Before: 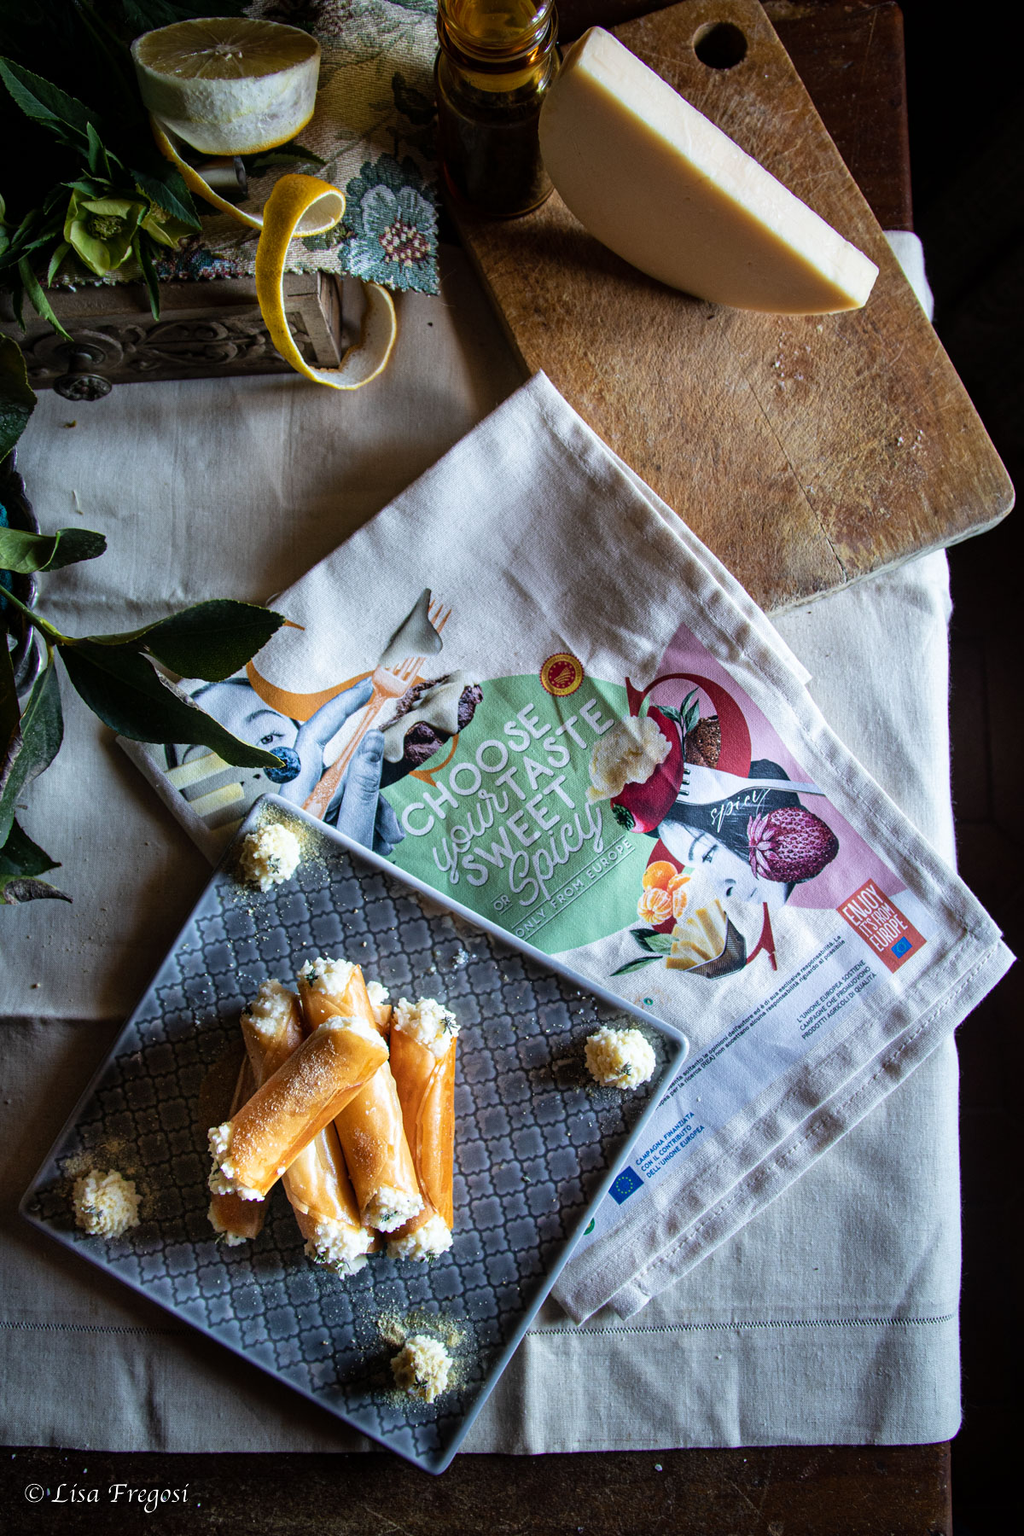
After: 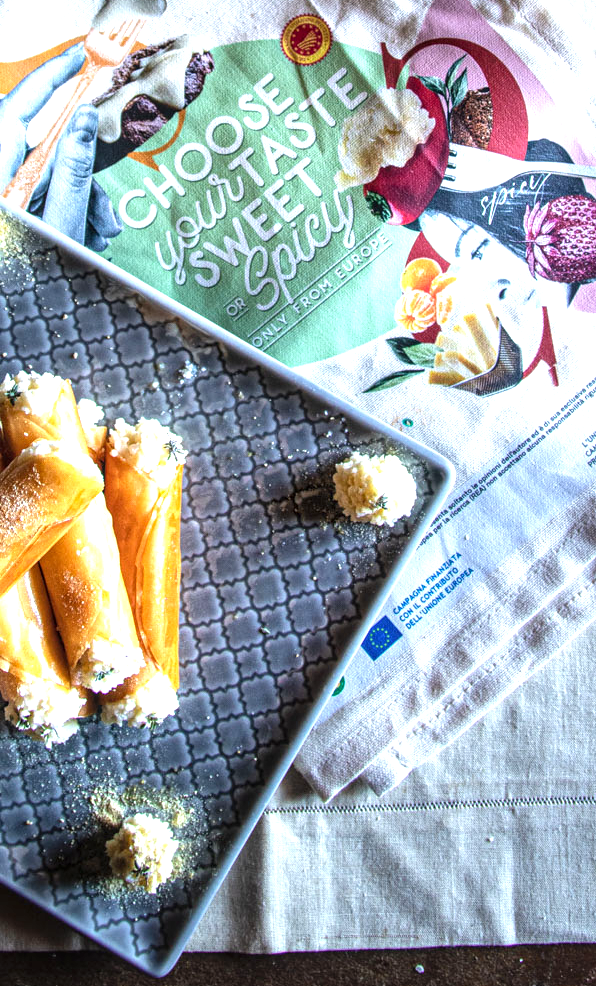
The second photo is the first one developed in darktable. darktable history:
crop: left 29.346%, top 41.723%, right 20.931%, bottom 3.464%
local contrast: on, module defaults
exposure: black level correction 0, exposure 0.894 EV, compensate exposure bias true, compensate highlight preservation false
